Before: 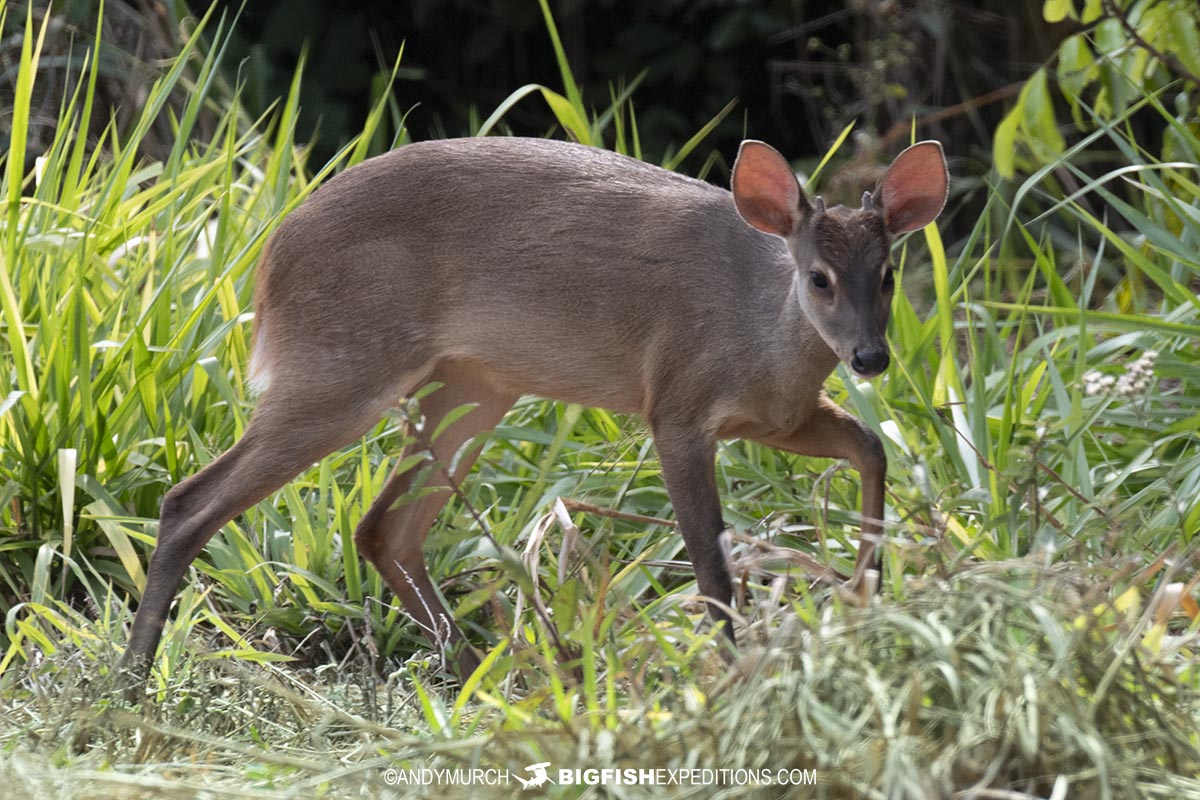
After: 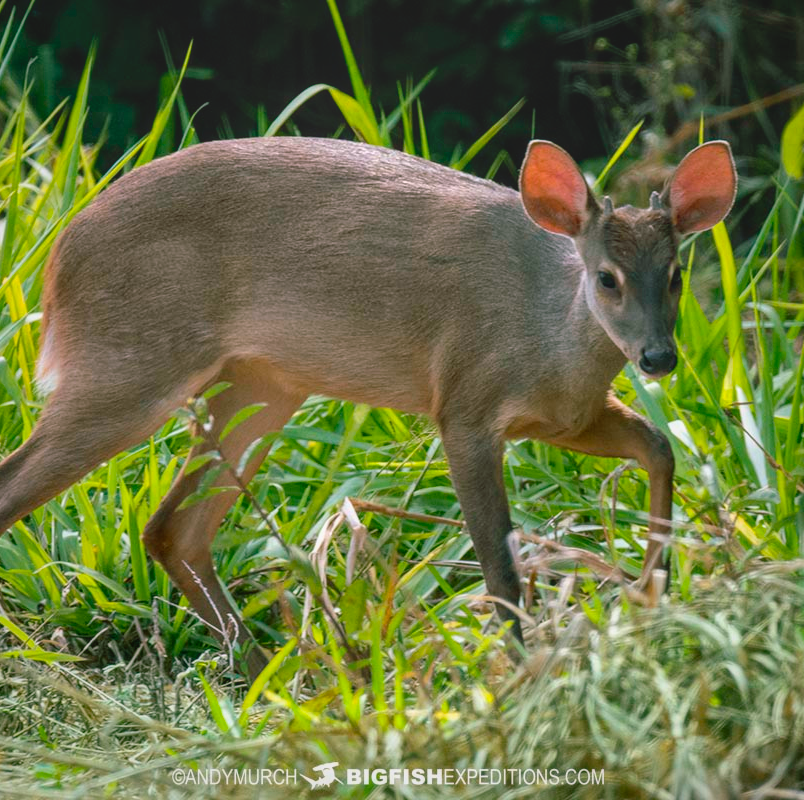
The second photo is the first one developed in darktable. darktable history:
contrast brightness saturation: contrast -0.293
crop and rotate: left 17.744%, right 15.195%
local contrast: highlights 26%, detail 150%
color balance rgb: shadows lift › chroma 11.896%, shadows lift › hue 133.33°, linear chroma grading › global chroma 9.46%, perceptual saturation grading › global saturation 19.382%, global vibrance 20%
vignetting: fall-off radius 93.86%, saturation -0.024
exposure: exposure 0.081 EV, compensate exposure bias true, compensate highlight preservation false
